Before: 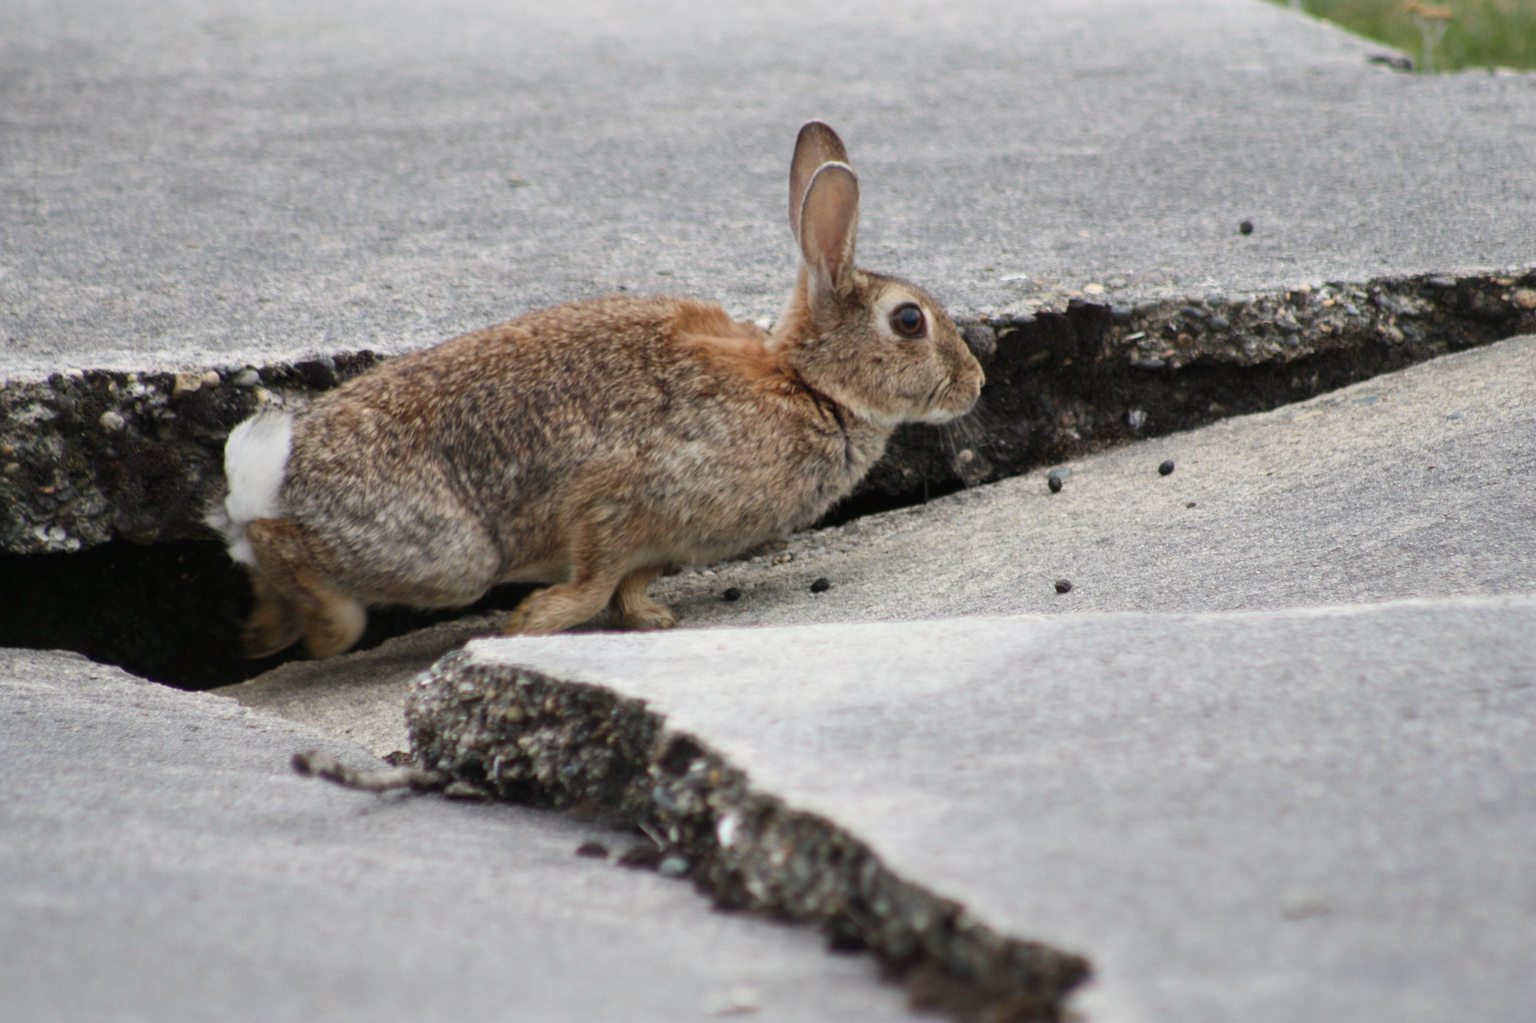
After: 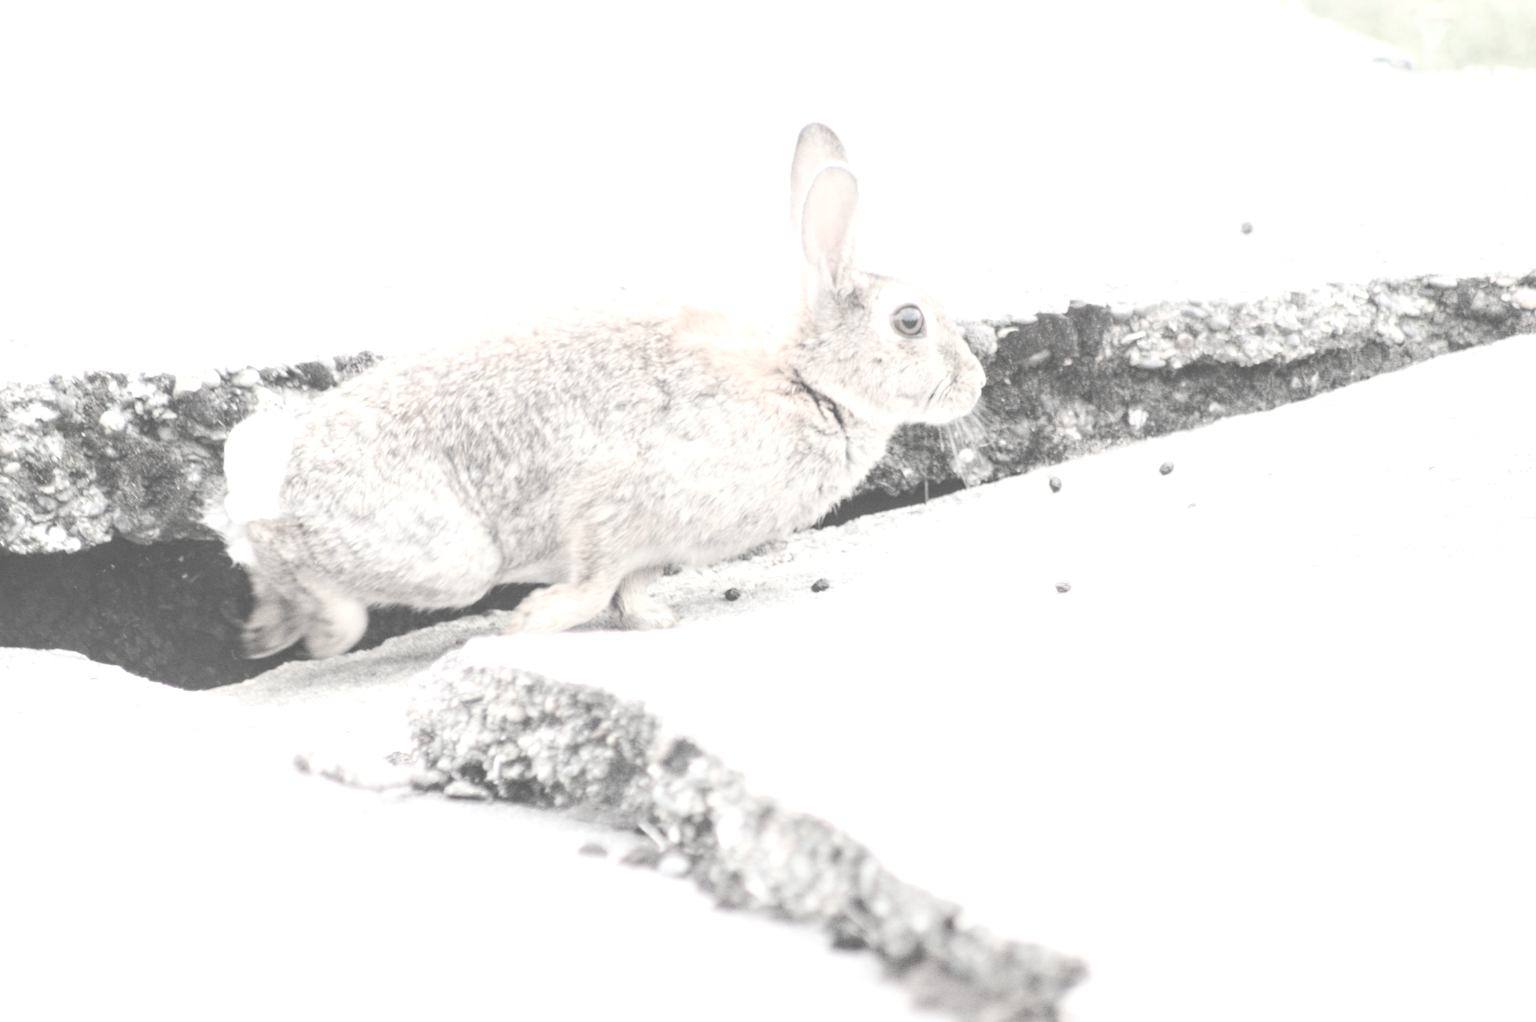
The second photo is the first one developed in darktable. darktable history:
local contrast: highlights 77%, shadows 56%, detail 175%, midtone range 0.433
tone curve: curves: ch0 [(0, 0) (0.003, 0.01) (0.011, 0.01) (0.025, 0.011) (0.044, 0.014) (0.069, 0.018) (0.1, 0.022) (0.136, 0.026) (0.177, 0.035) (0.224, 0.051) (0.277, 0.085) (0.335, 0.158) (0.399, 0.299) (0.468, 0.457) (0.543, 0.634) (0.623, 0.801) (0.709, 0.904) (0.801, 0.963) (0.898, 0.986) (1, 1)]
contrast brightness saturation: contrast -0.338, brightness 0.733, saturation -0.794
shadows and highlights: shadows -12.25, white point adjustment 3.95, highlights 27.71
